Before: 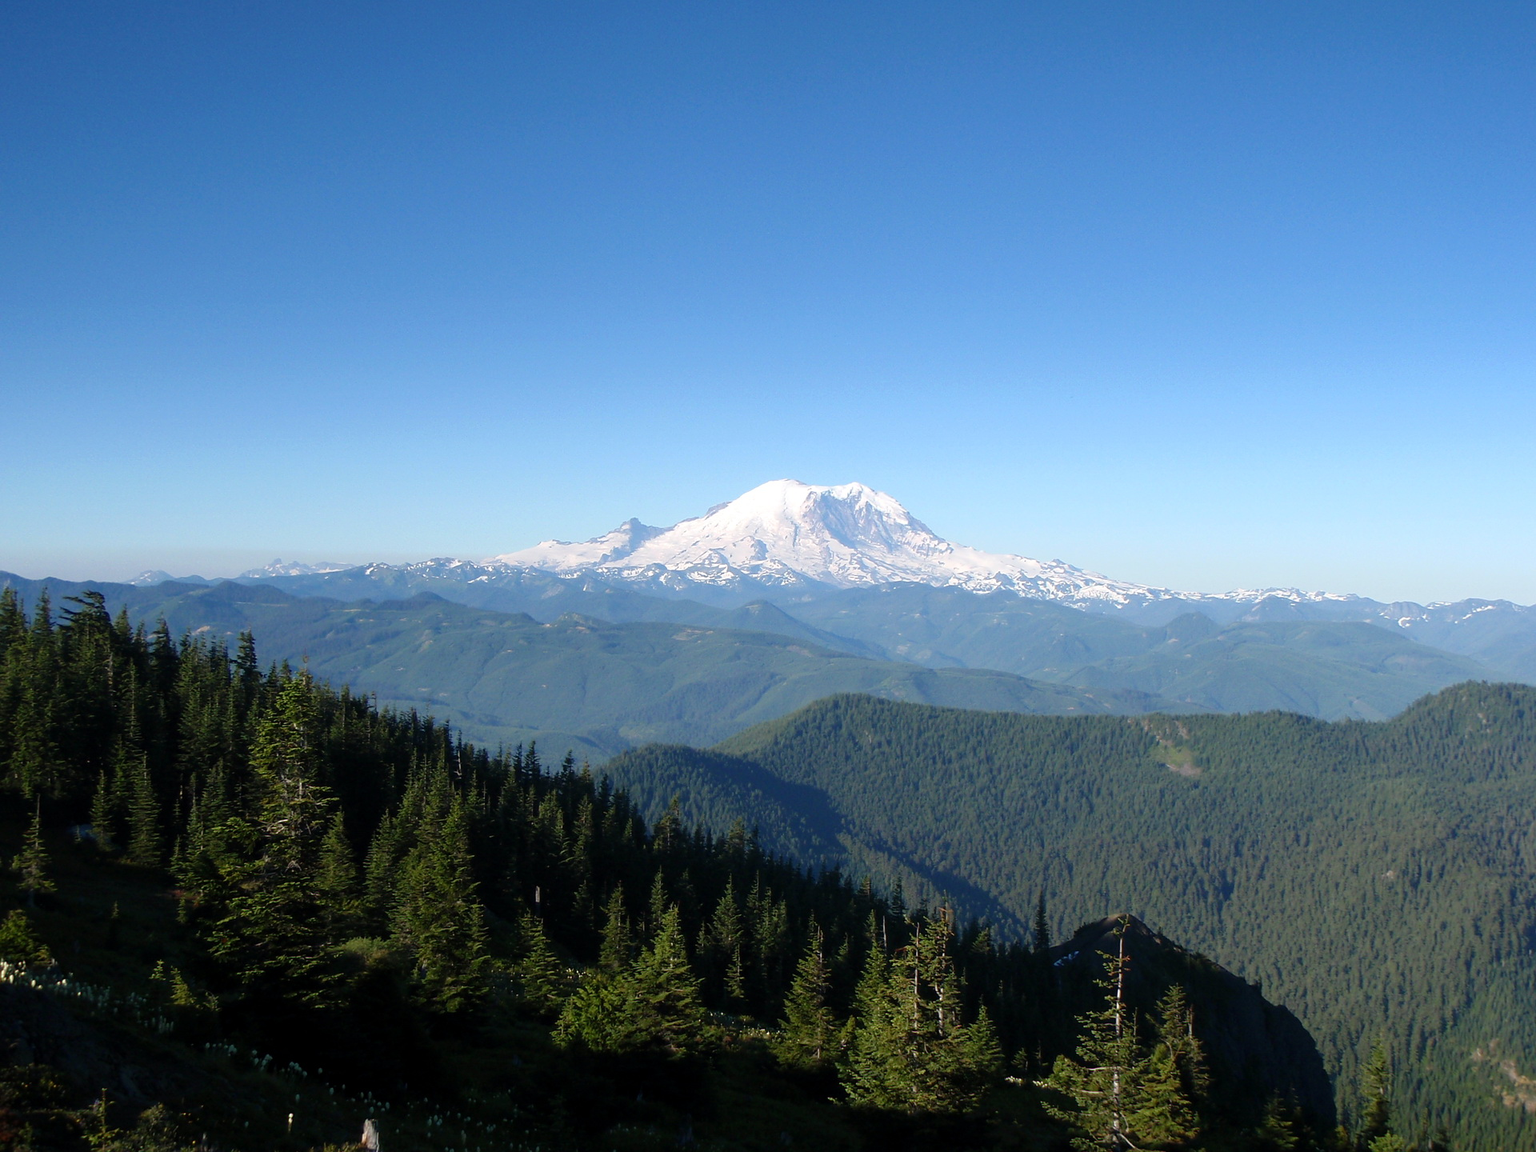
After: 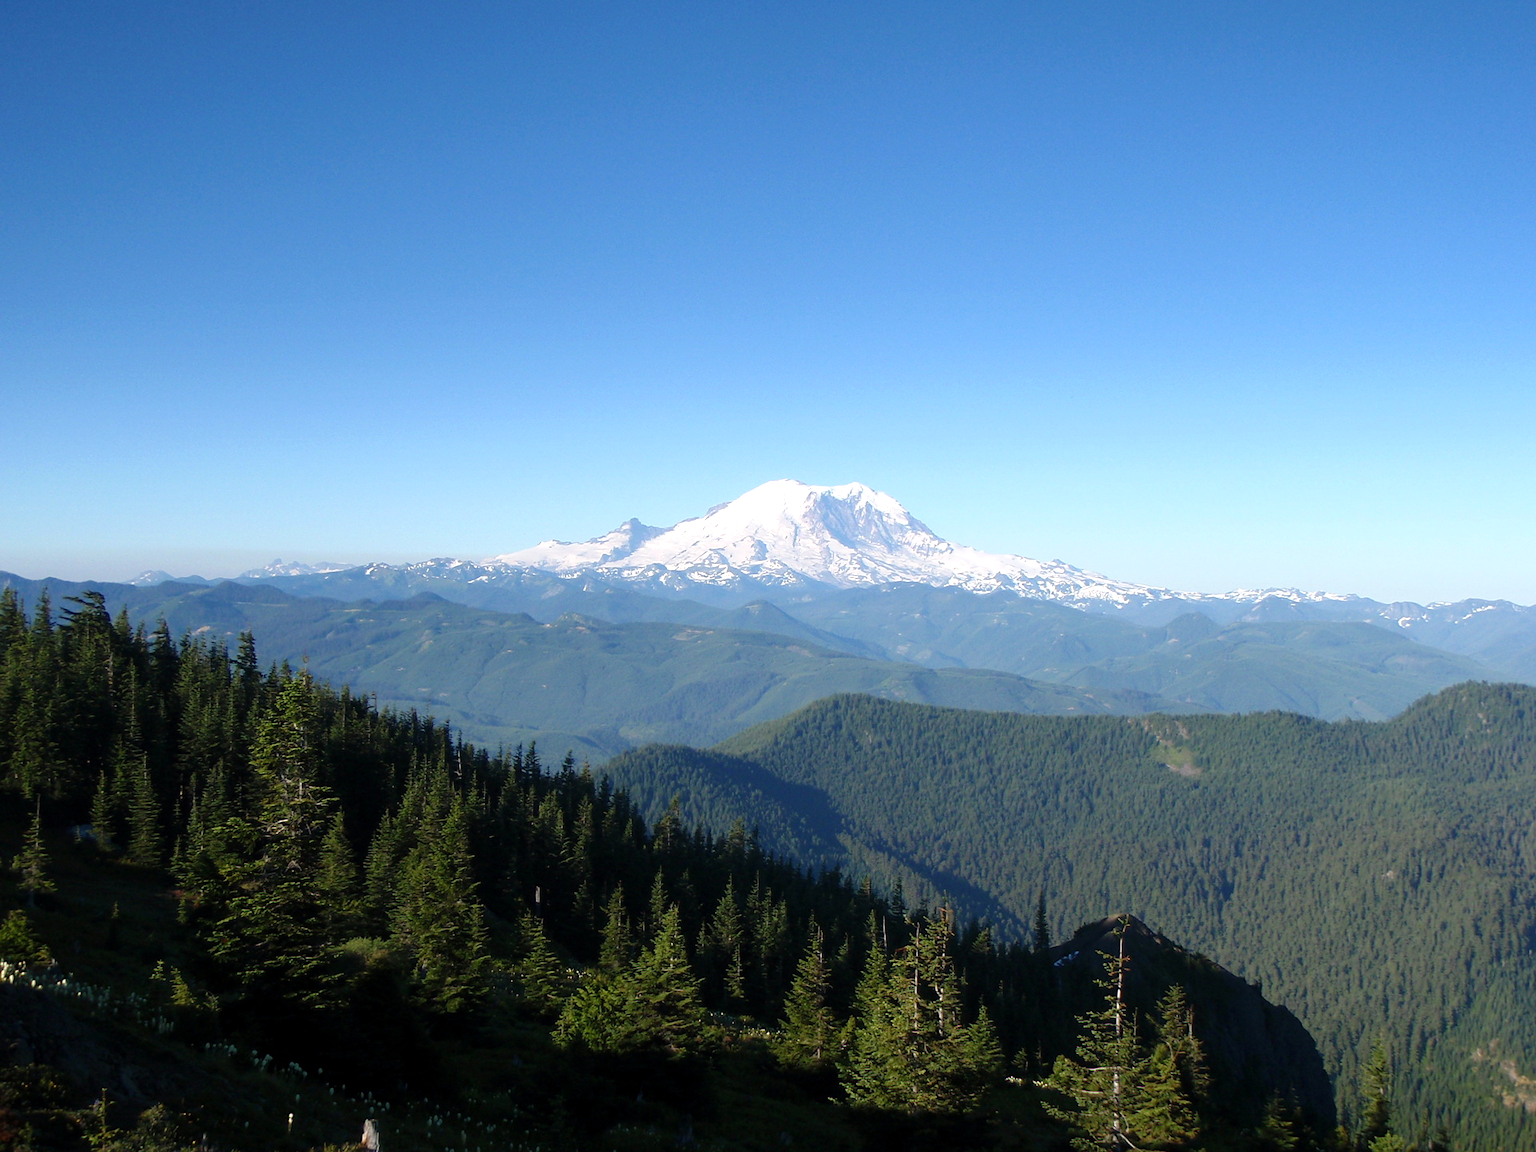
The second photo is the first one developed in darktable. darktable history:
exposure: exposure 0.205 EV, compensate highlight preservation false
